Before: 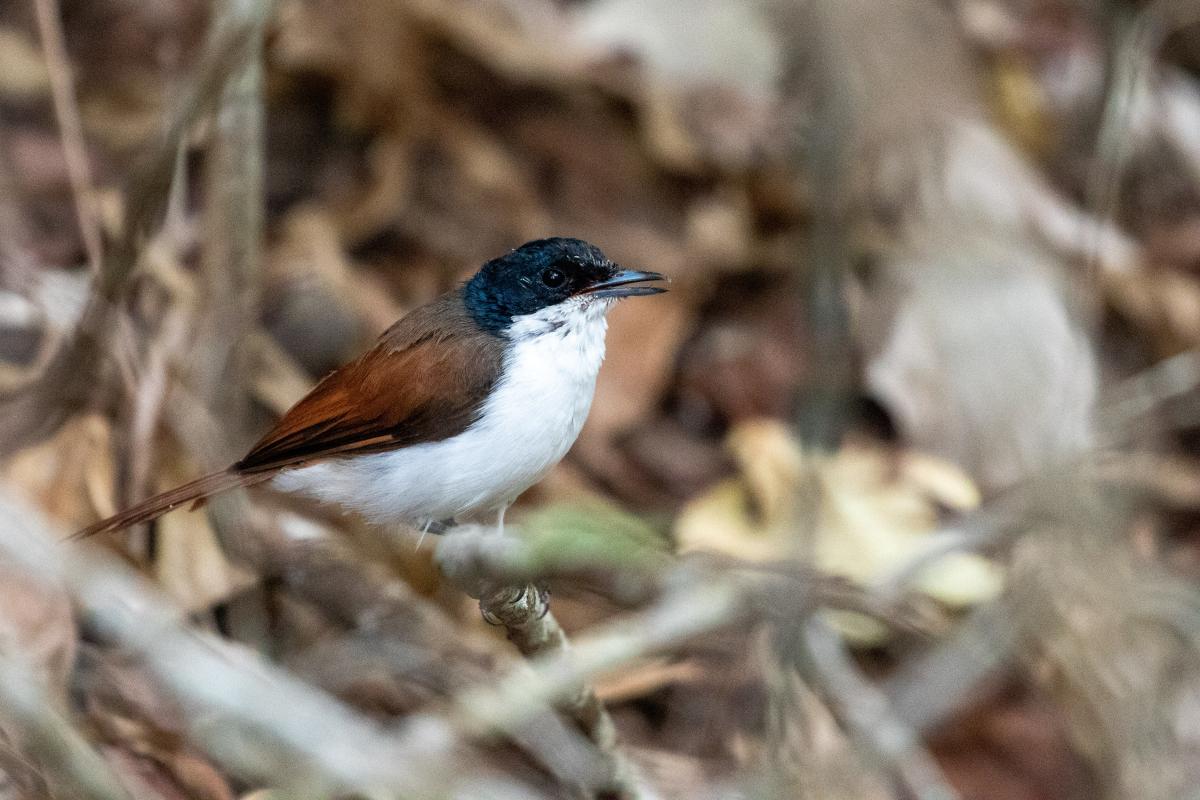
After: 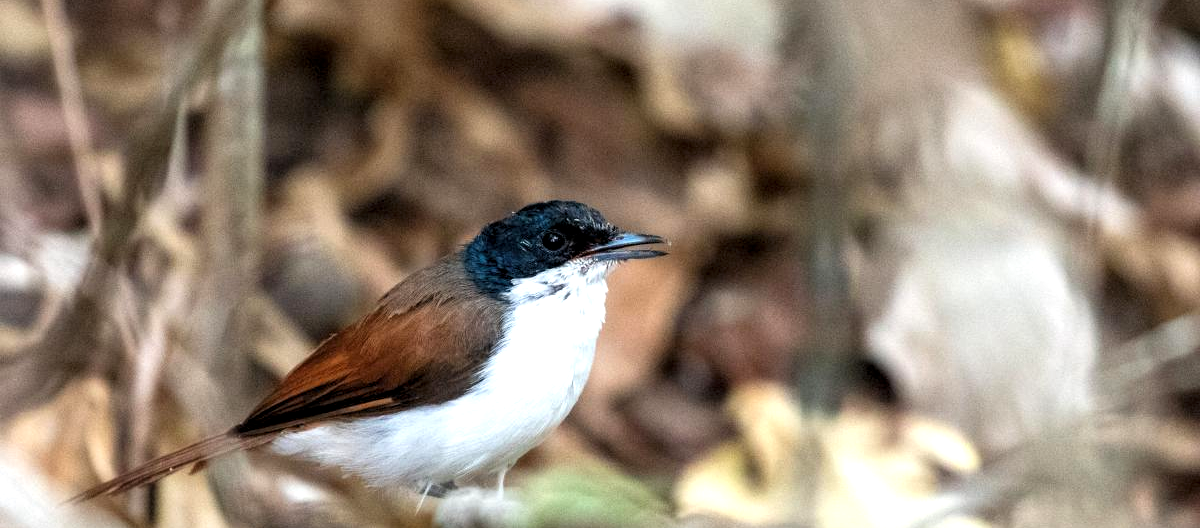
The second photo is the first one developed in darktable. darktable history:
local contrast: highlights 62%, shadows 105%, detail 107%, midtone range 0.535
exposure: black level correction 0, exposure 0.588 EV, compensate highlight preservation false
crop and rotate: top 4.743%, bottom 29.228%
levels: levels [0.026, 0.507, 0.987]
